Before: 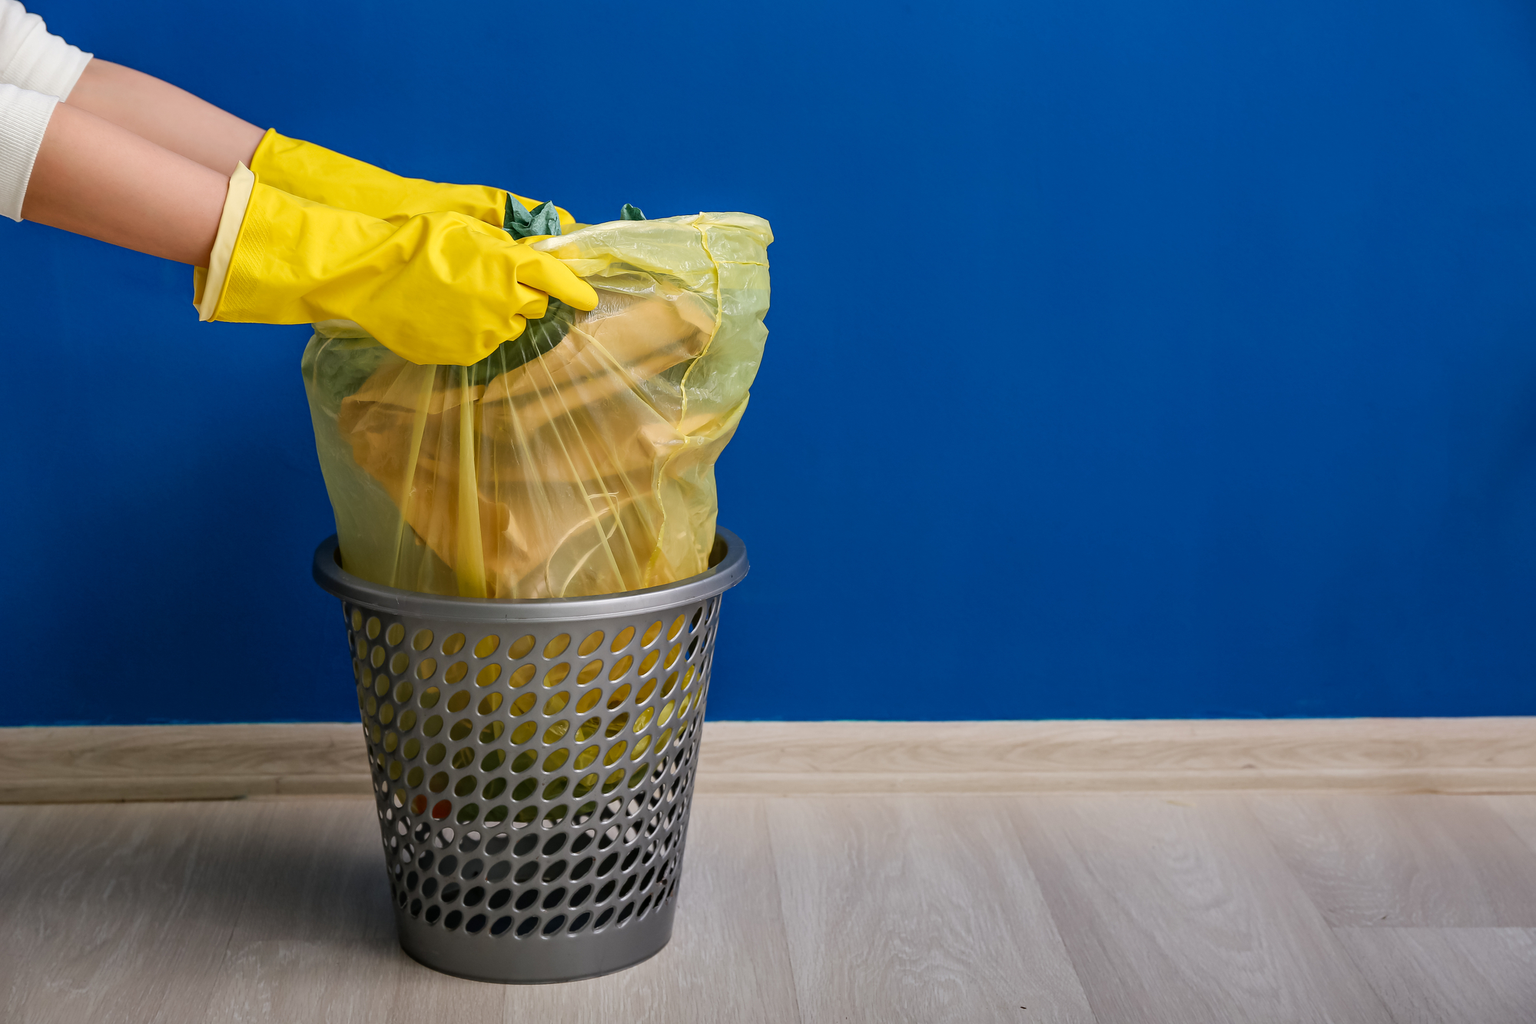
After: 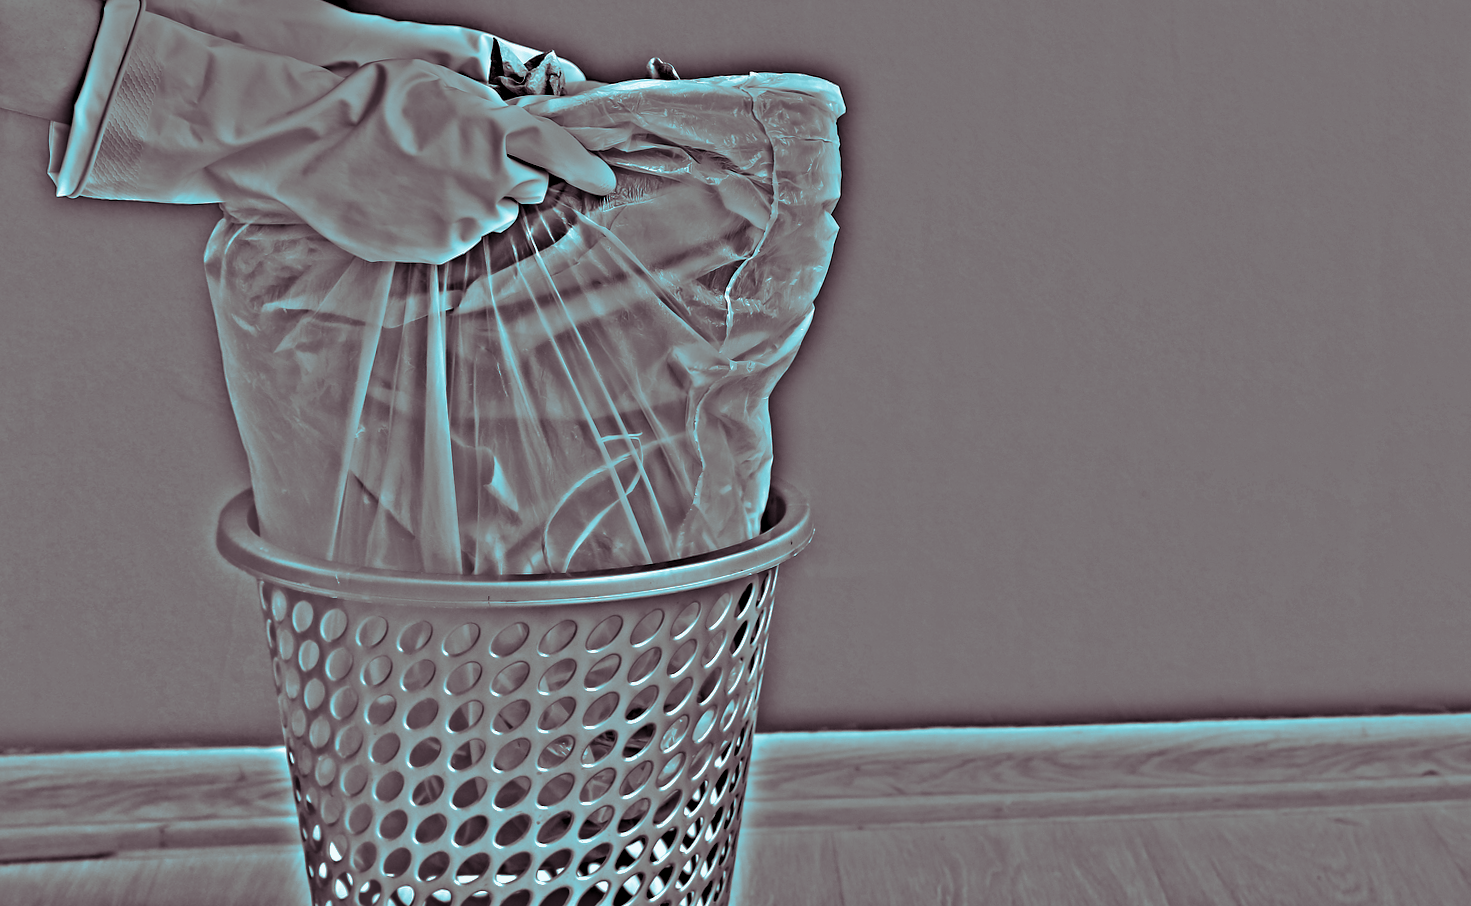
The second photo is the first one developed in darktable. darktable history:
white balance: red 0.766, blue 1.537
color balance: output saturation 98.5%
highpass: sharpness 49.79%, contrast boost 49.79%
shadows and highlights: shadows -20, white point adjustment -2, highlights -35
crop and rotate: left 11.831%, top 11.346%, right 13.429%, bottom 13.899%
rotate and perspective: rotation -0.013°, lens shift (vertical) -0.027, lens shift (horizontal) 0.178, crop left 0.016, crop right 0.989, crop top 0.082, crop bottom 0.918
split-toning: shadows › hue 327.6°, highlights › hue 198°, highlights › saturation 0.55, balance -21.25, compress 0%
